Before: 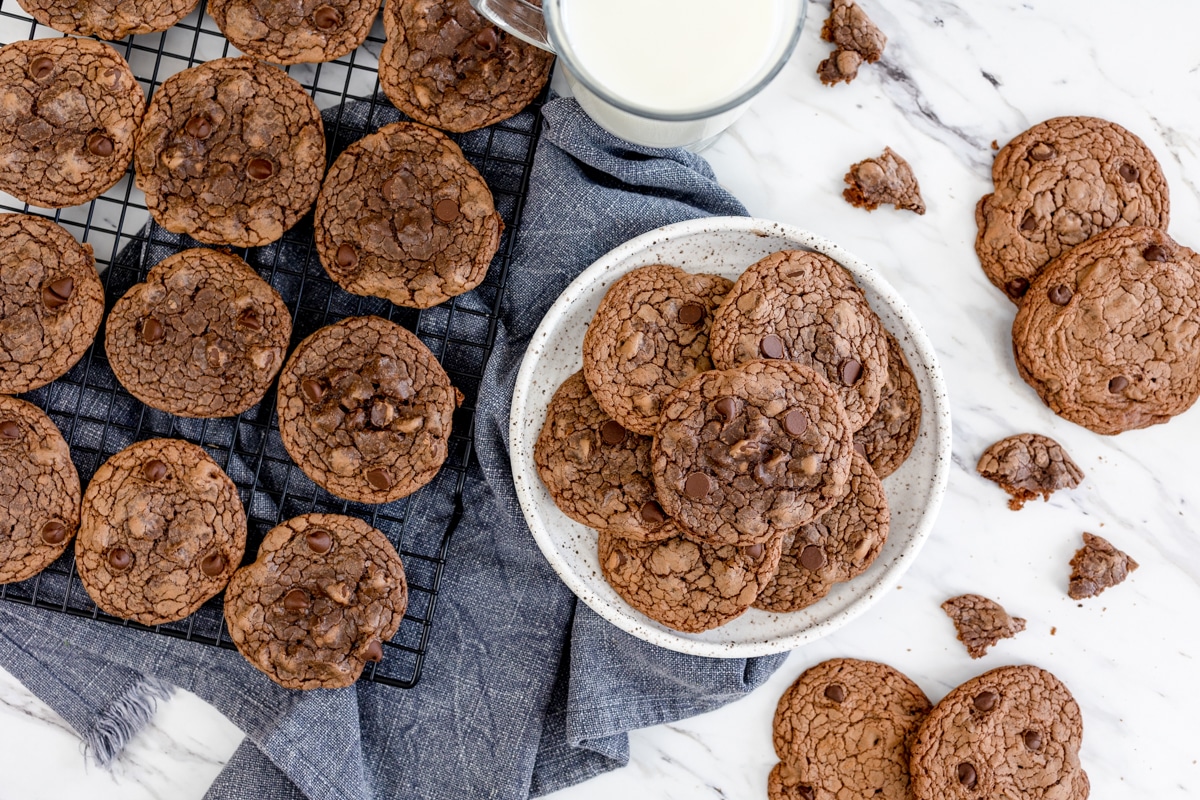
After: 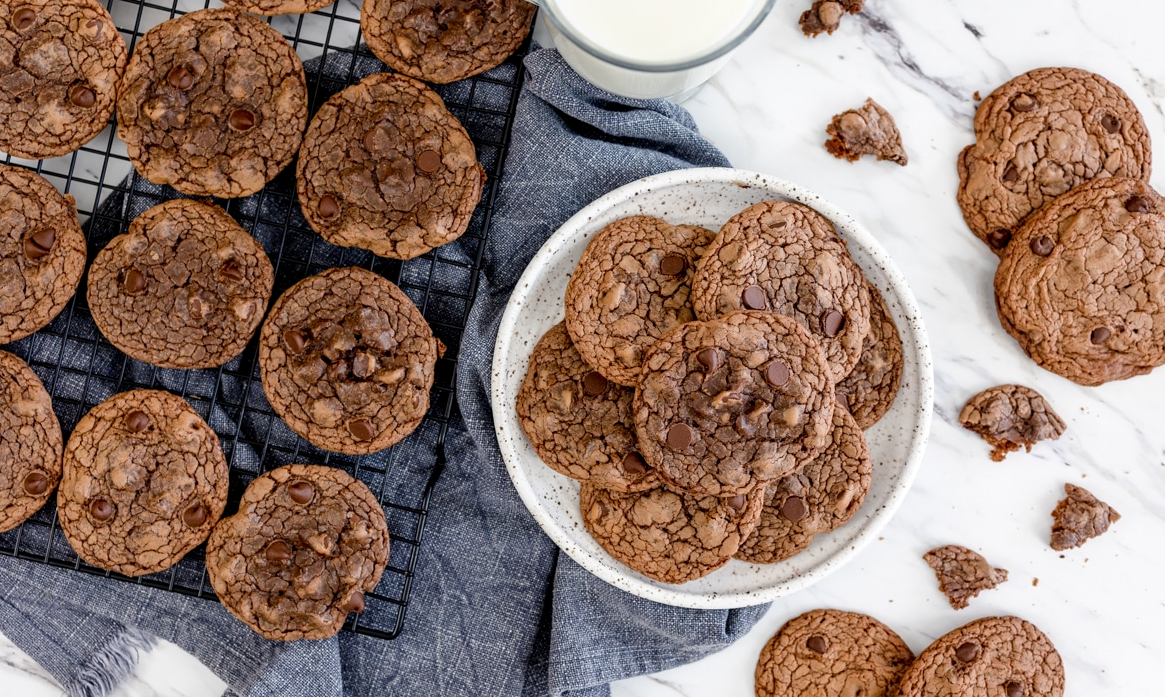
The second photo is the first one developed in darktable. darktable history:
exposure: black level correction 0.001, compensate highlight preservation false
crop: left 1.507%, top 6.147%, right 1.379%, bottom 6.637%
